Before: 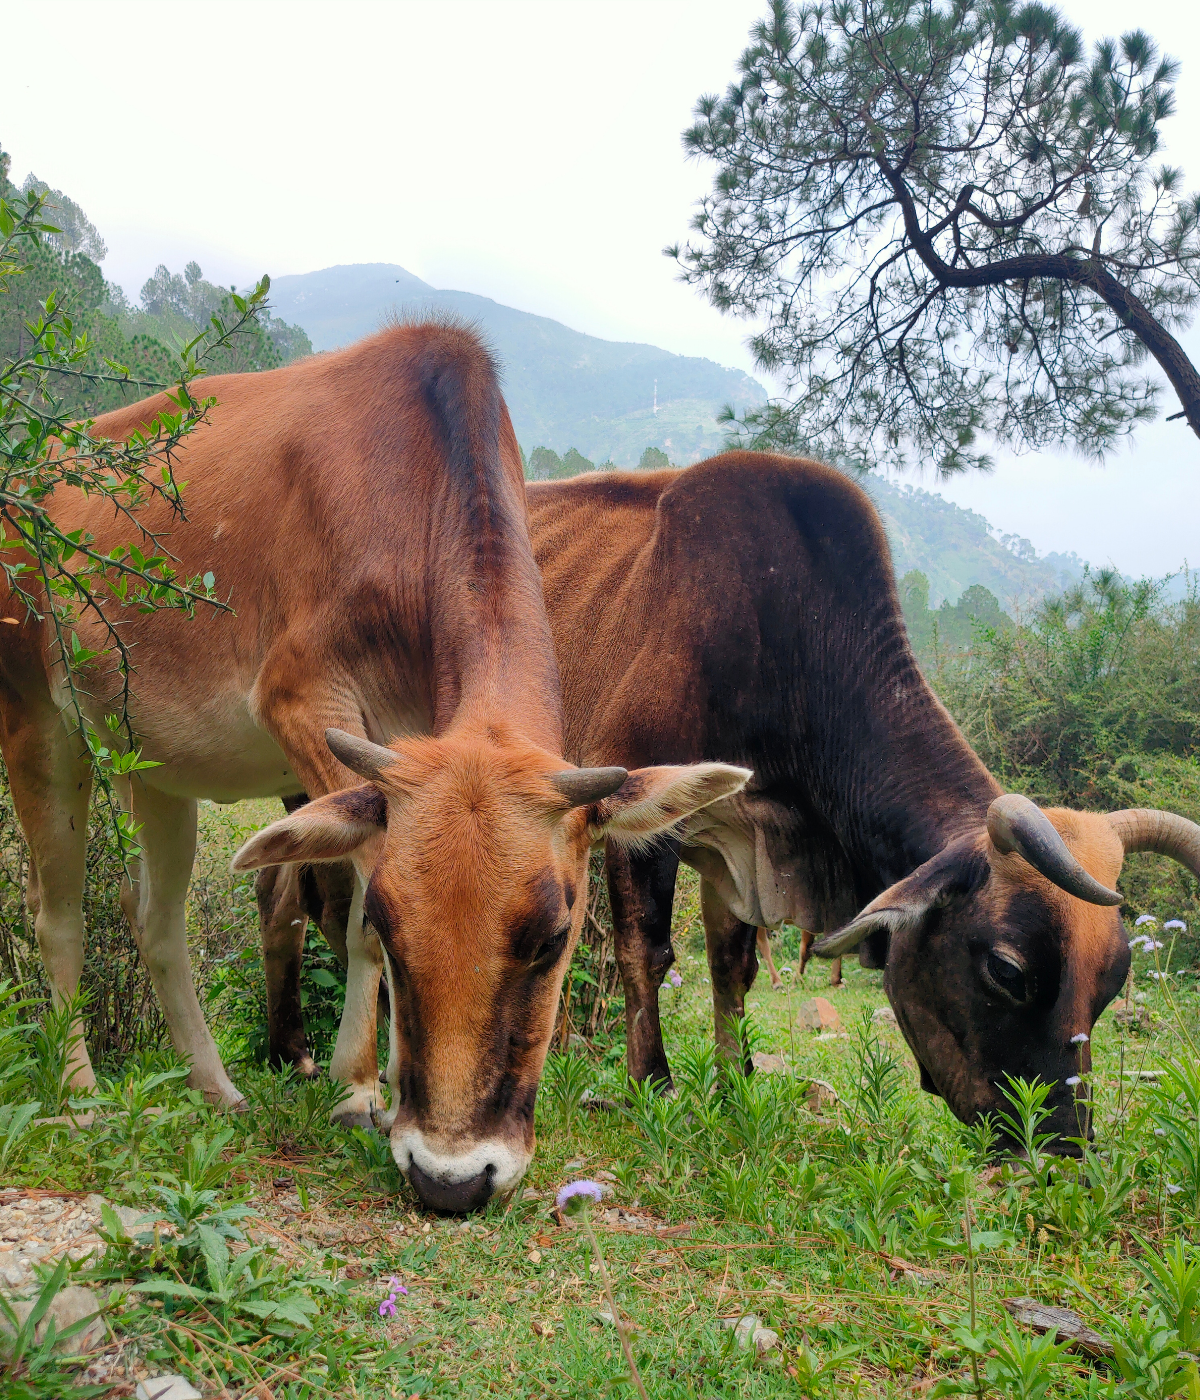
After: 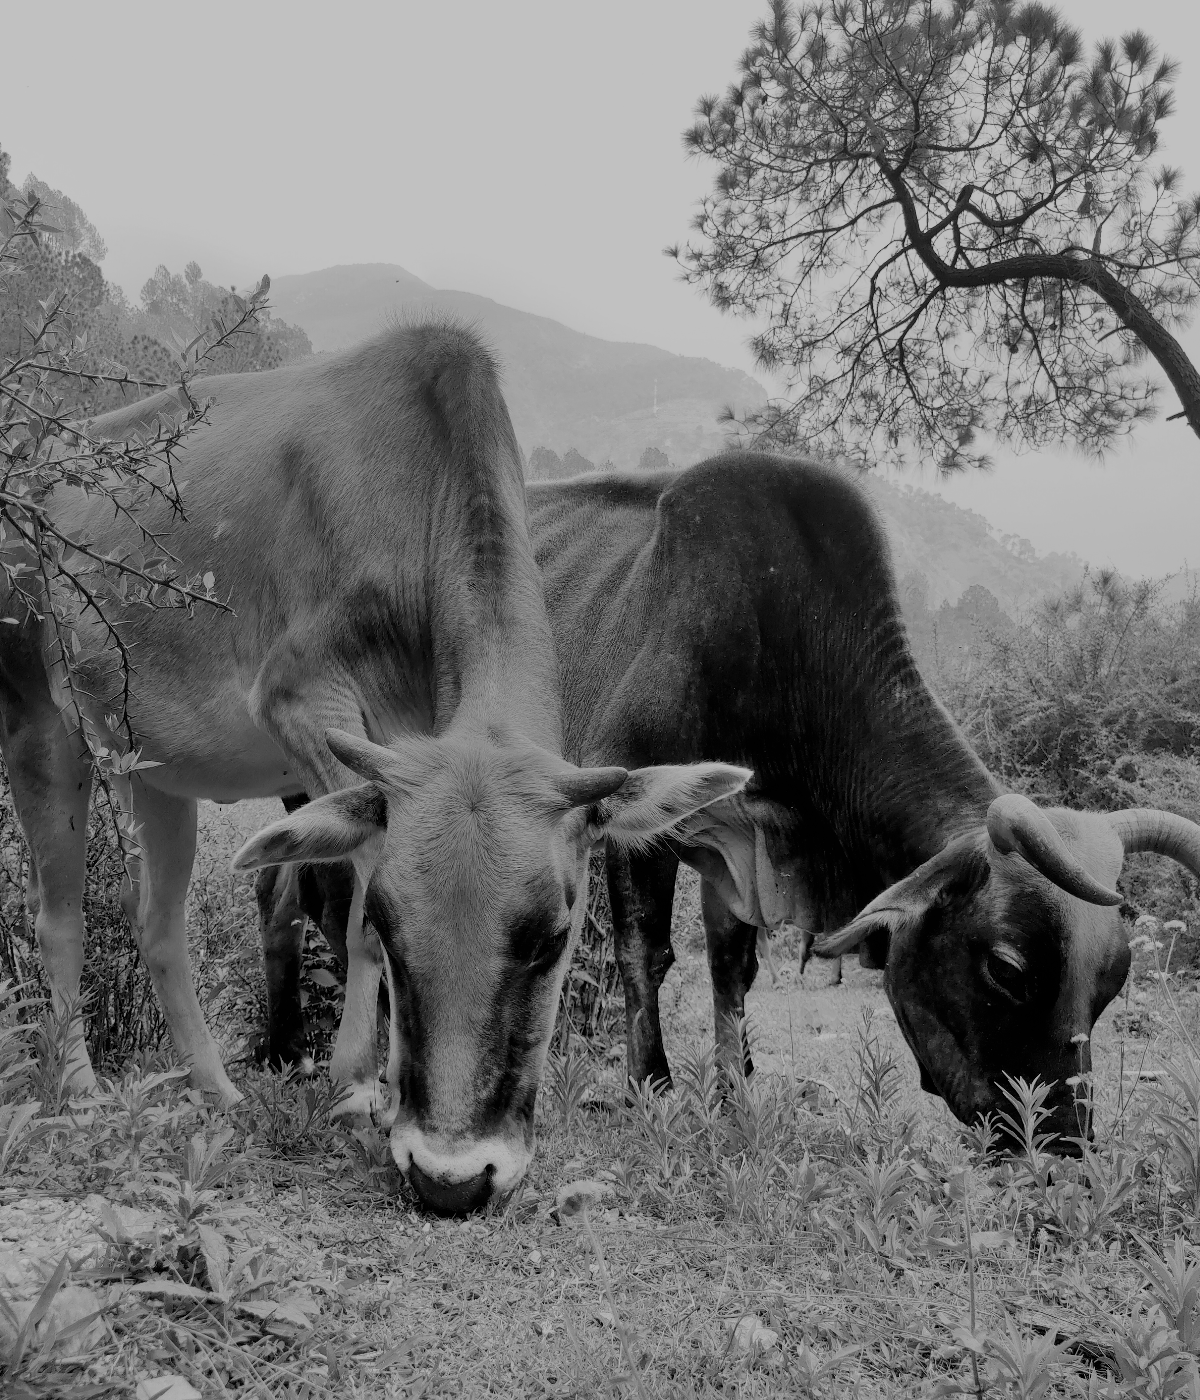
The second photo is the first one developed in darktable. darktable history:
monochrome: a -92.57, b 58.91
filmic rgb: black relative exposure -7.15 EV, white relative exposure 5.36 EV, hardness 3.02, color science v6 (2022)
